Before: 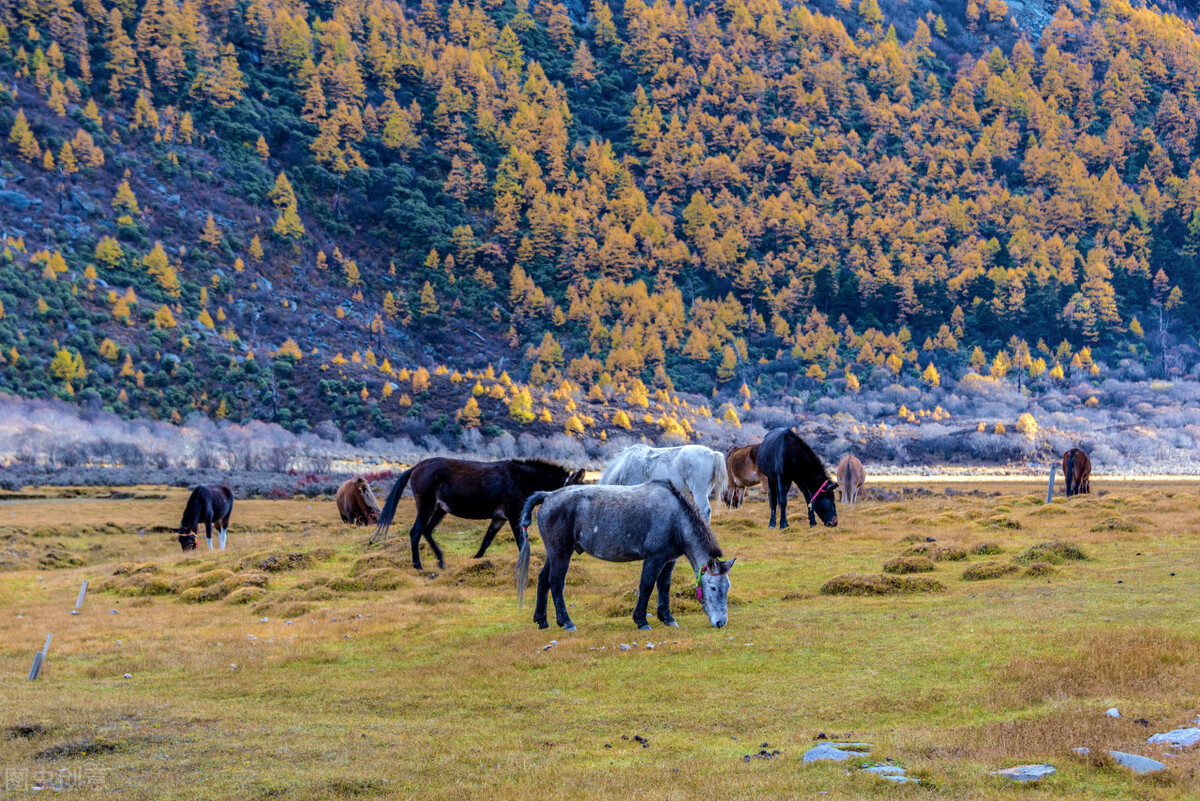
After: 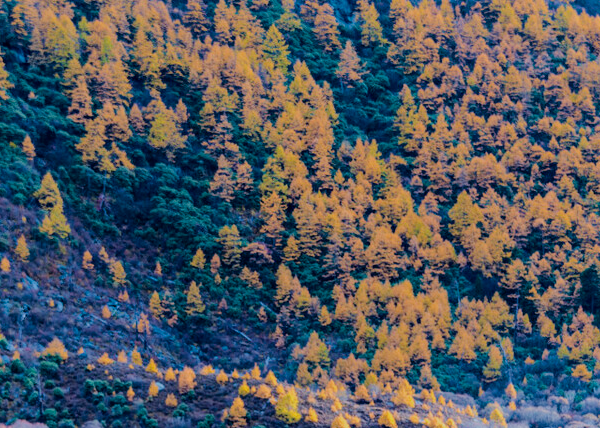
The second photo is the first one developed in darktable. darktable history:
filmic rgb: black relative exposure -7.65 EV, white relative exposure 4.56 EV, hardness 3.61
crop: left 19.556%, right 30.401%, bottom 46.458%
